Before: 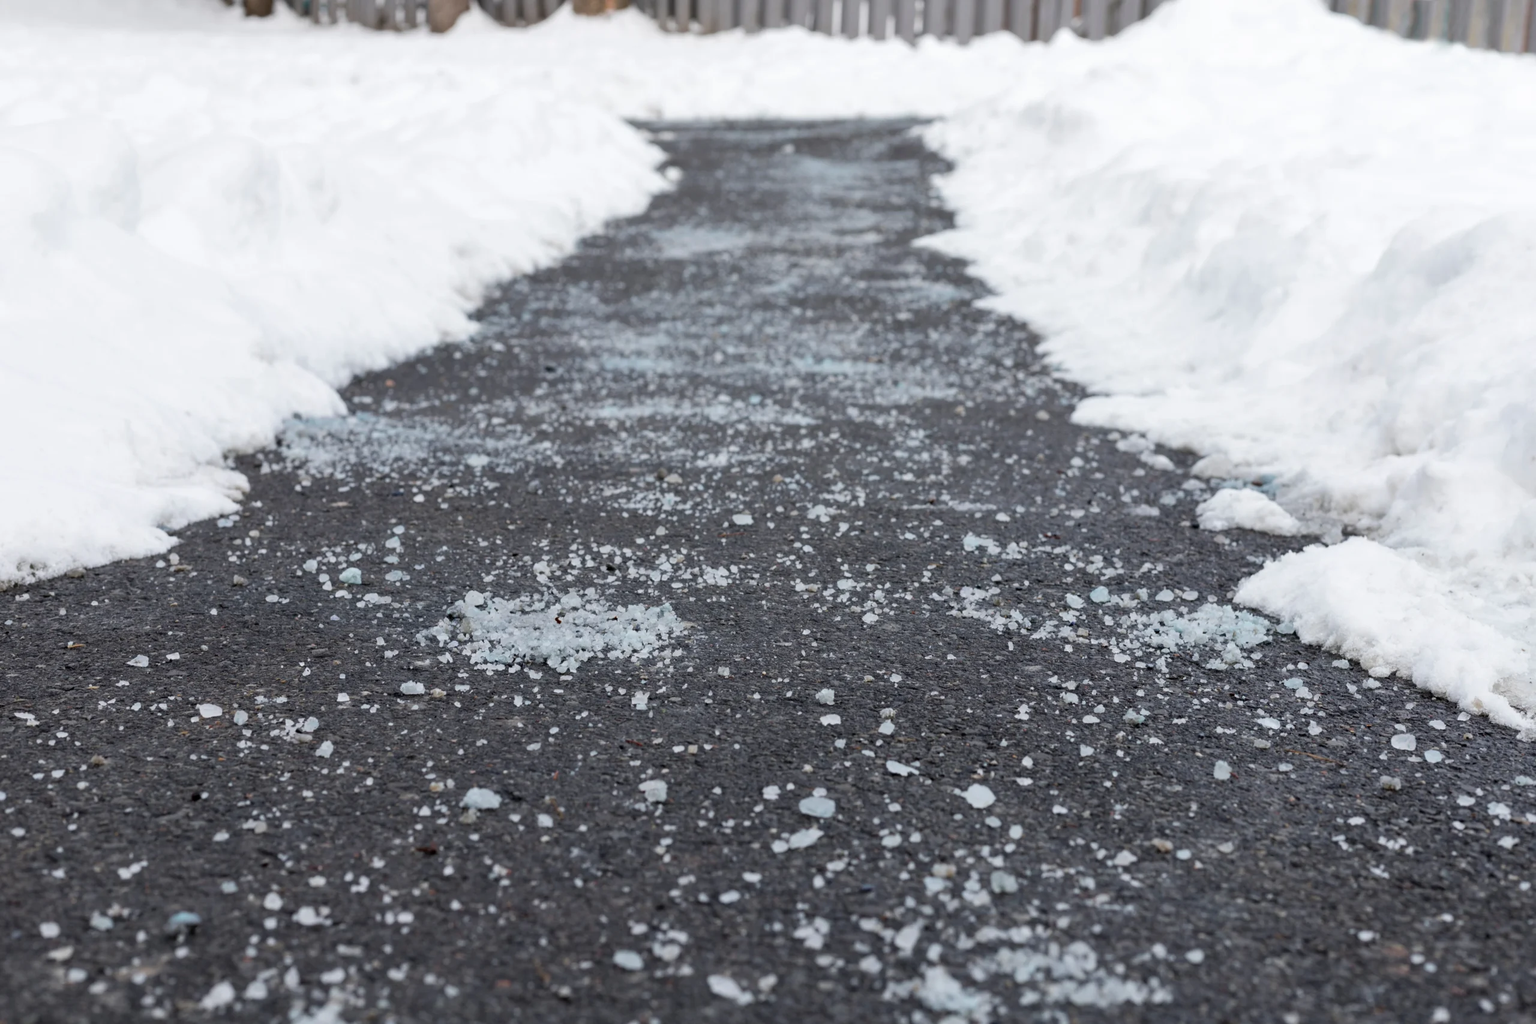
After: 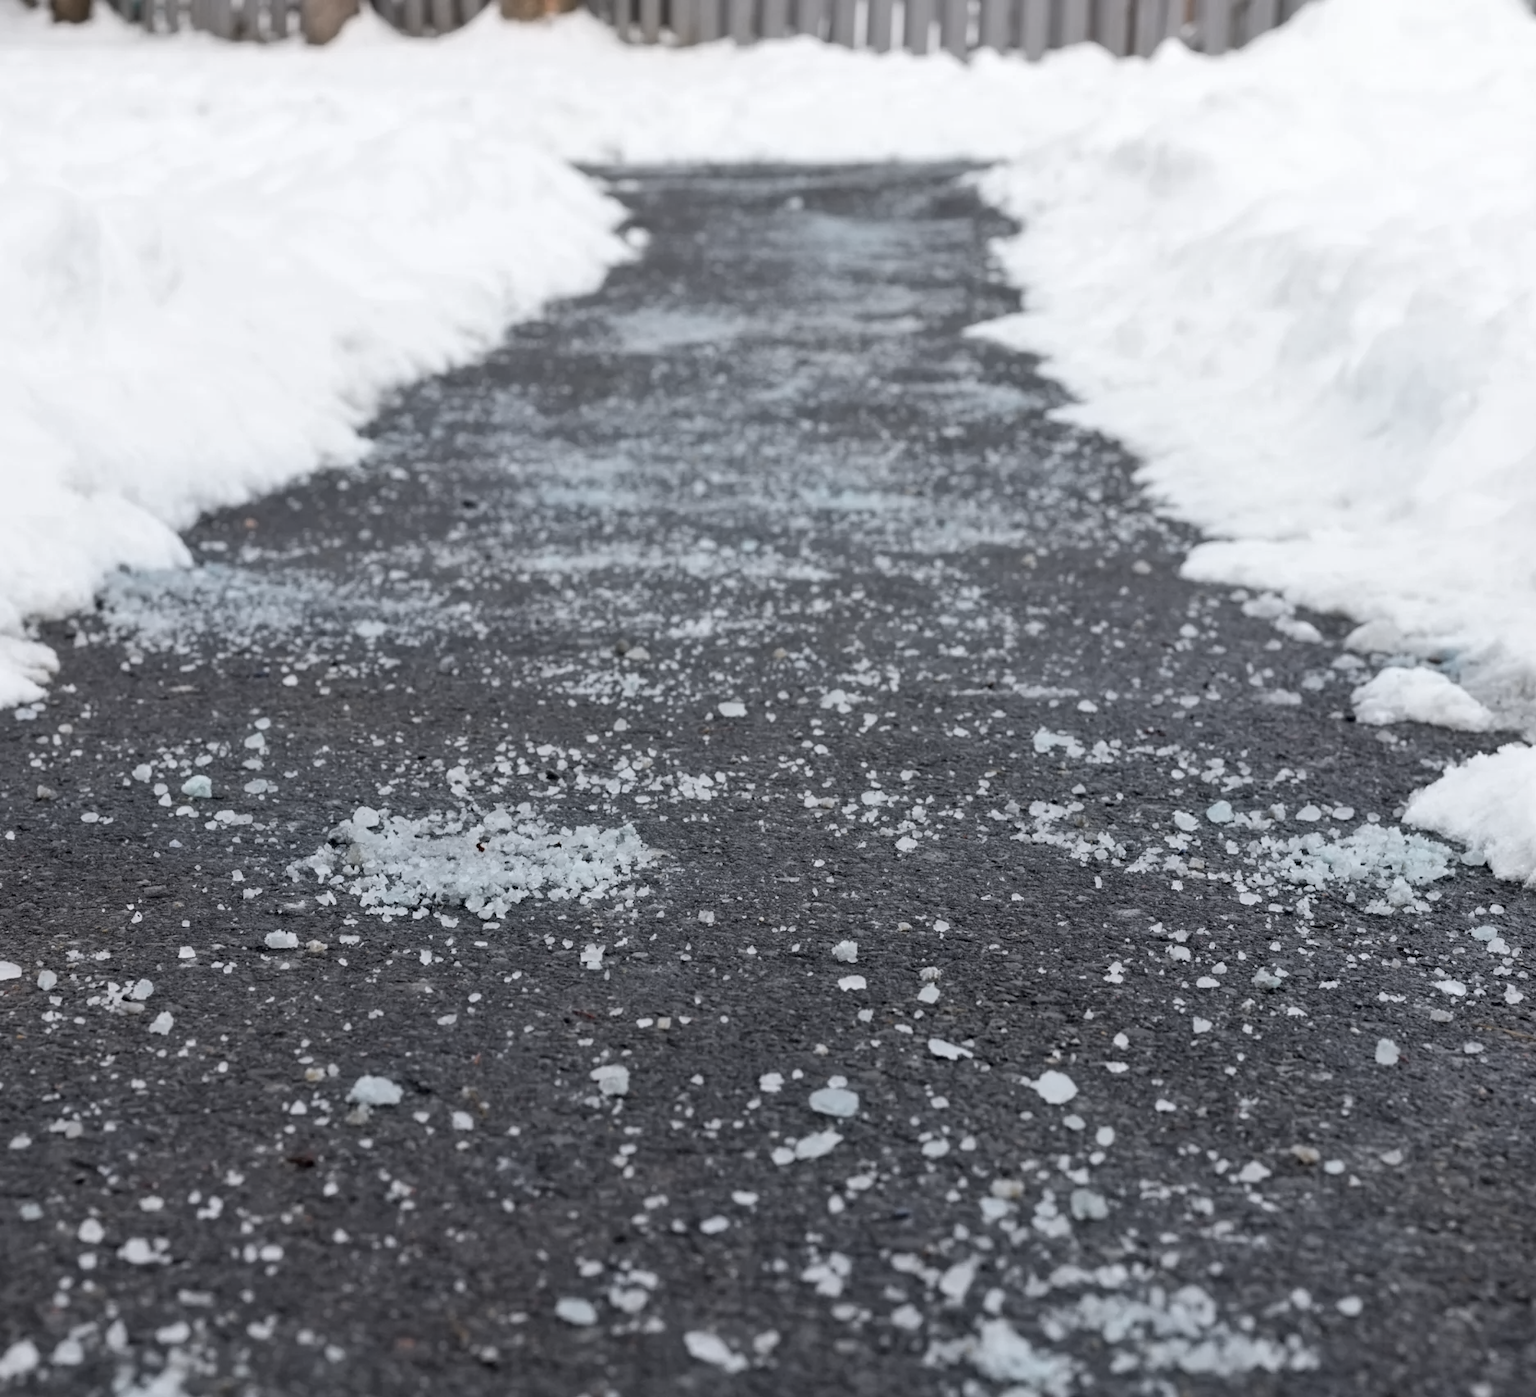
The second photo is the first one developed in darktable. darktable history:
crop: left 13.443%, right 13.31%
contrast equalizer: y [[0.5 ×6], [0.5 ×6], [0.5 ×6], [0 ×6], [0, 0.039, 0.251, 0.29, 0.293, 0.292]]
